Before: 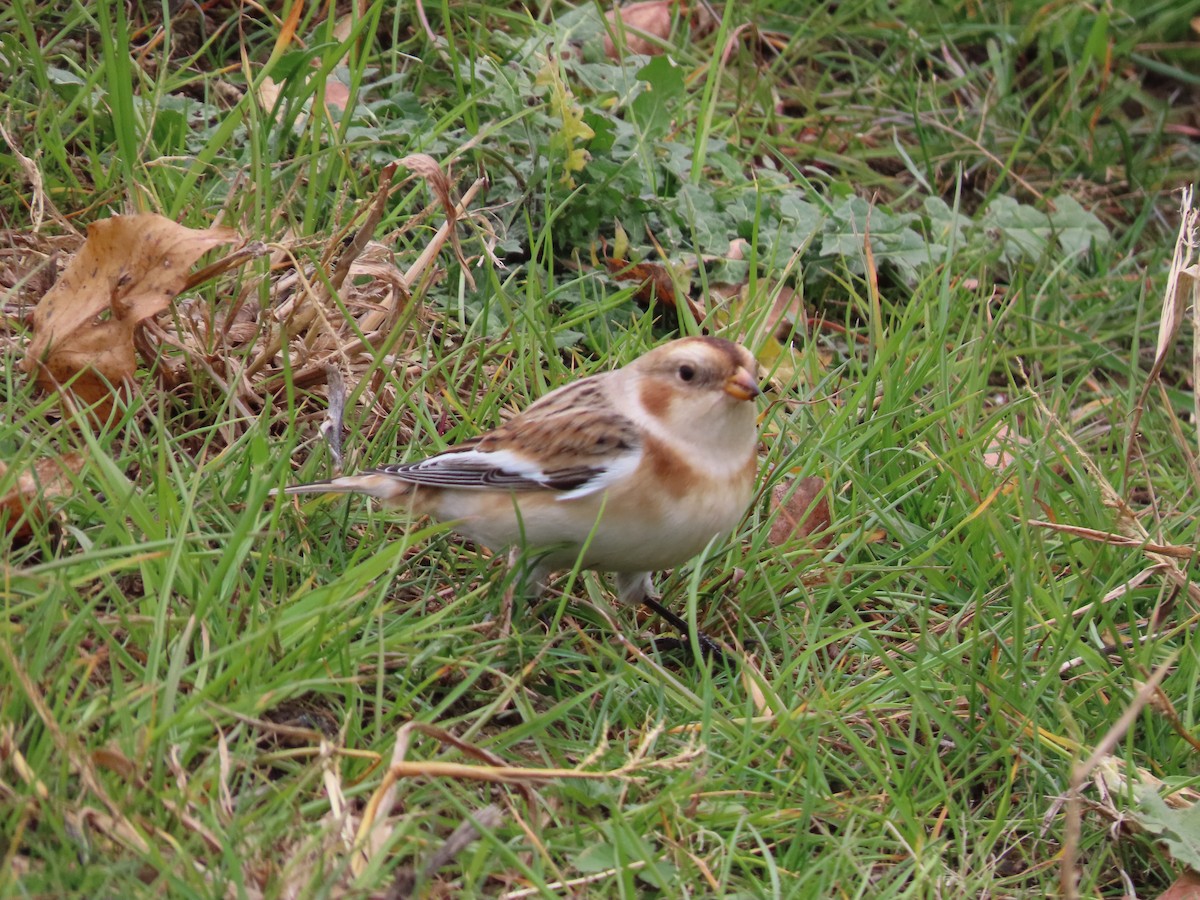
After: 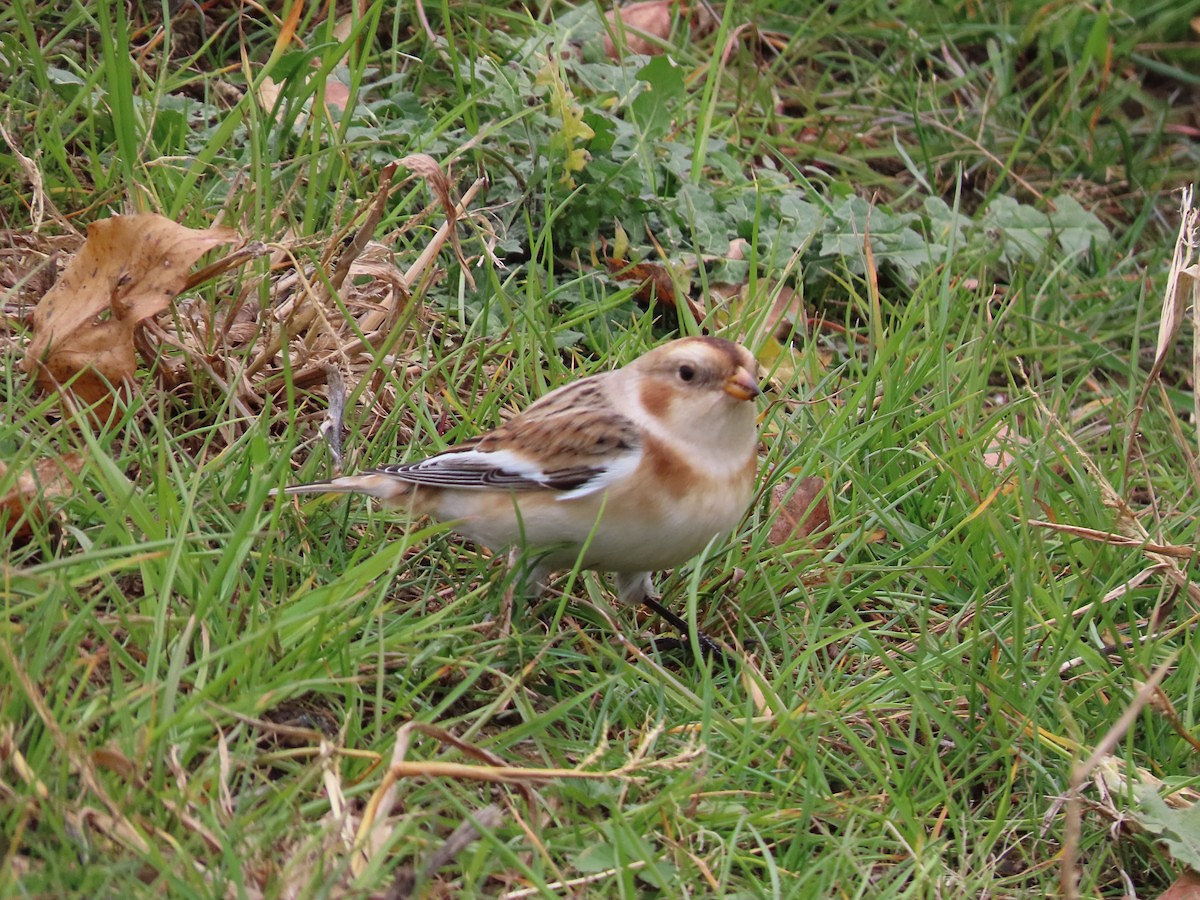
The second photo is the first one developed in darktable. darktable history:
sharpen: radius 1.036, threshold 1.001
